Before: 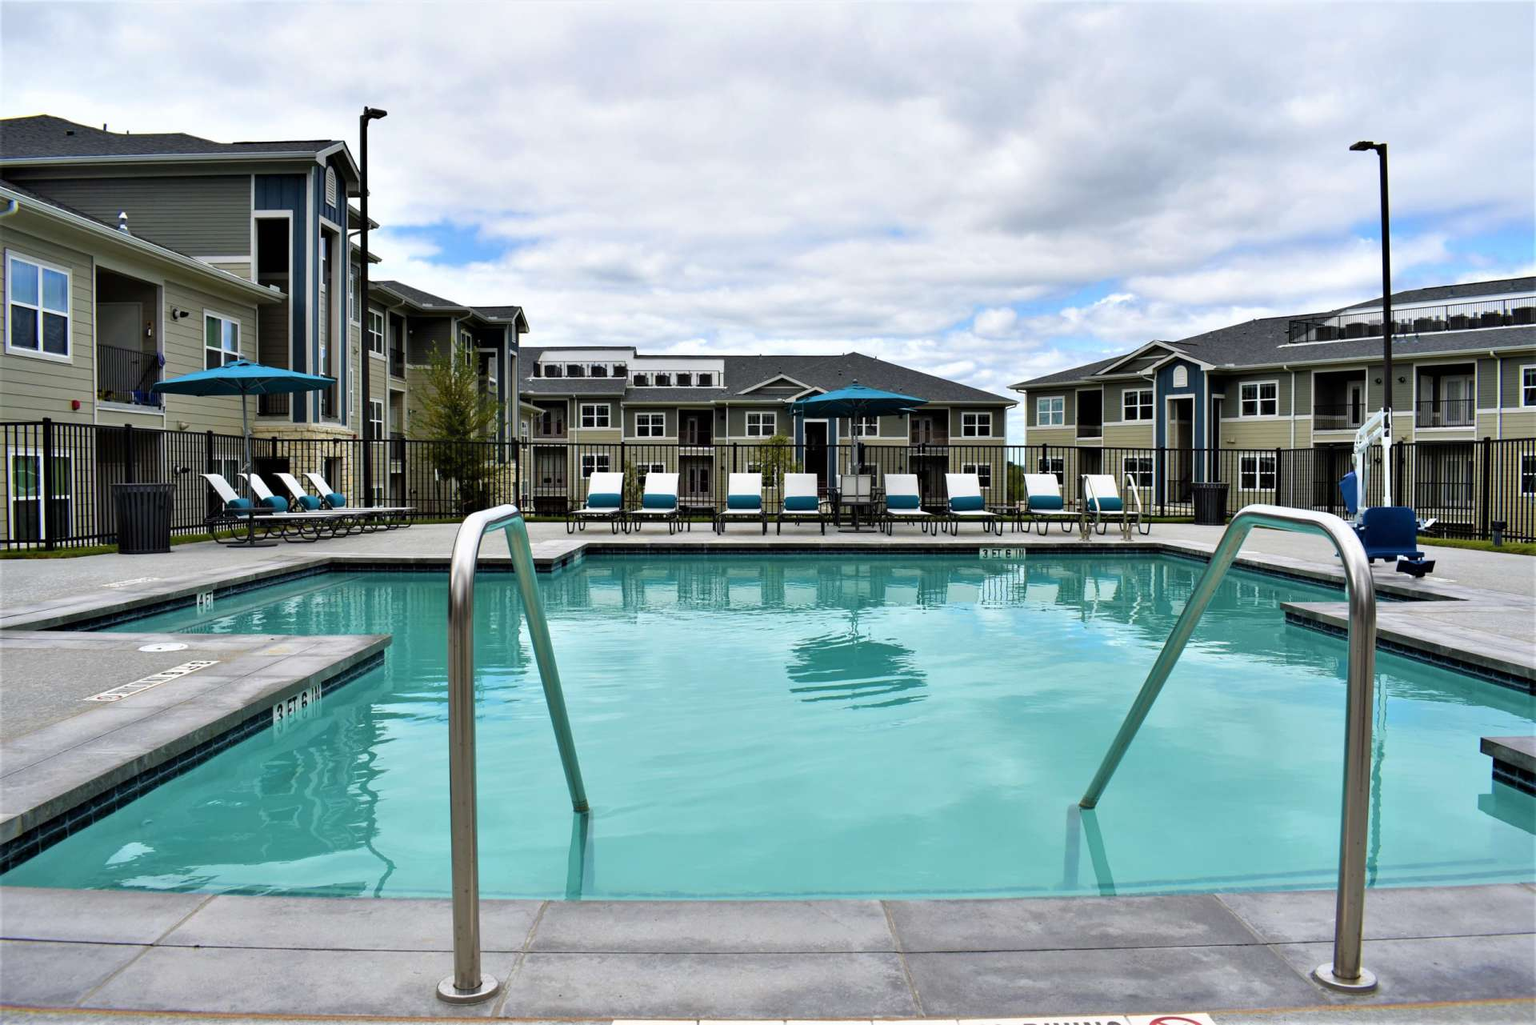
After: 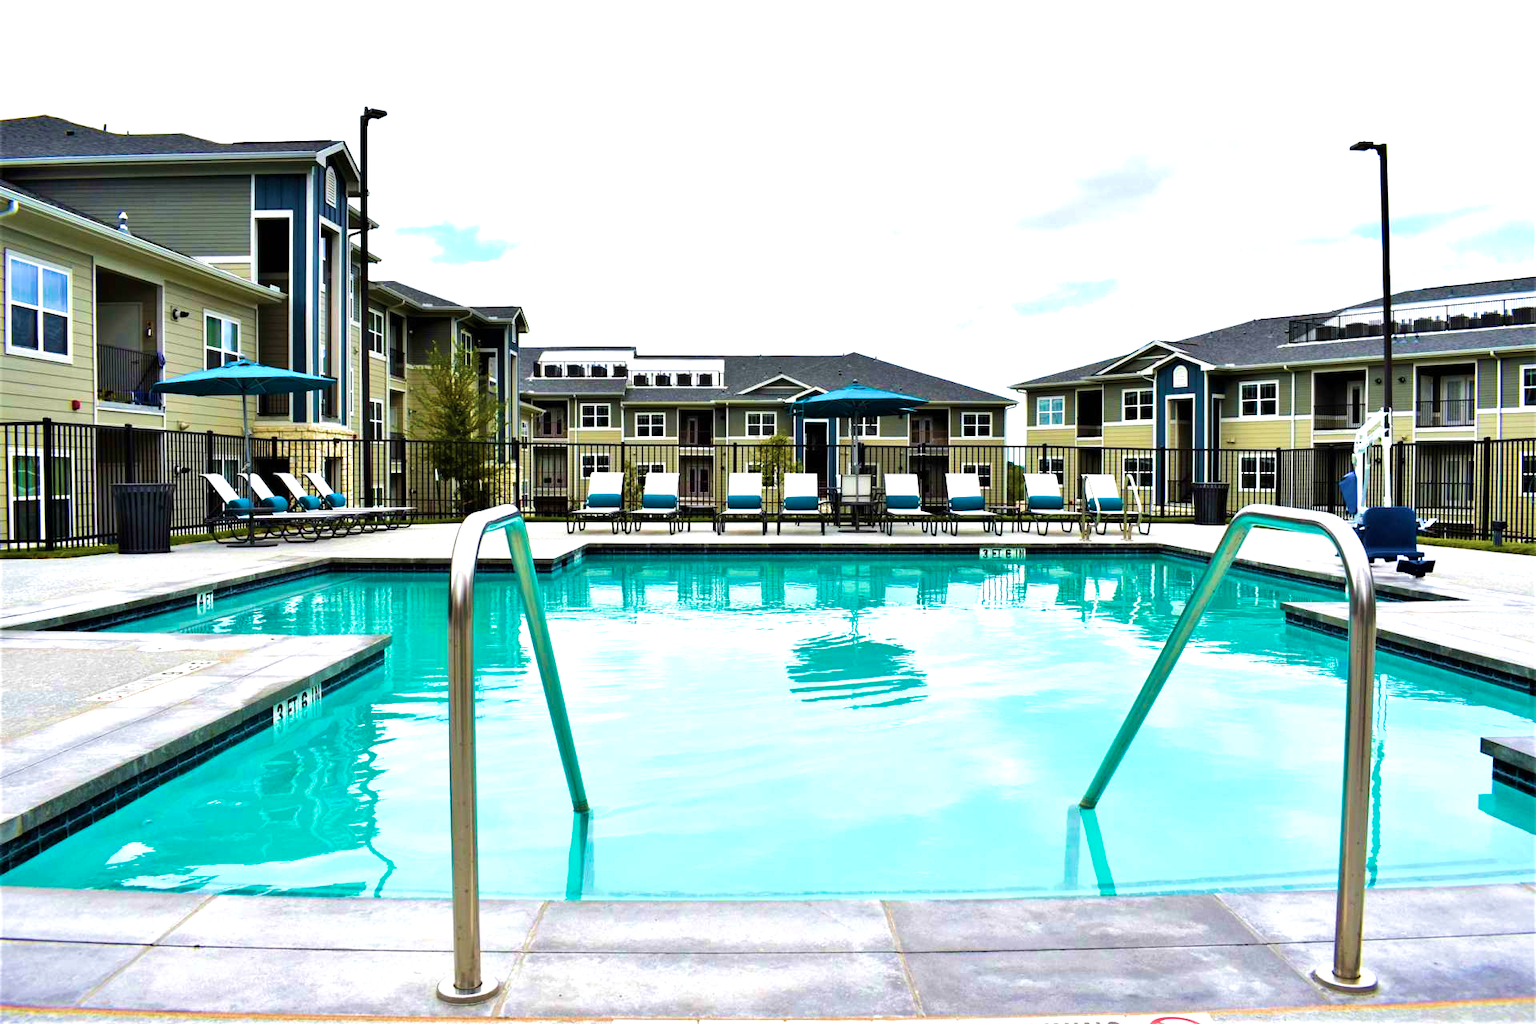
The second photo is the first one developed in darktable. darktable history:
velvia: strength 74.92%
tone equalizer: -8 EV -0.444 EV, -7 EV -0.401 EV, -6 EV -0.314 EV, -5 EV -0.197 EV, -3 EV 0.238 EV, -2 EV 0.335 EV, -1 EV 0.381 EV, +0 EV 0.446 EV, edges refinement/feathering 500, mask exposure compensation -1.57 EV, preserve details no
exposure: exposure 0.645 EV, compensate exposure bias true, compensate highlight preservation false
